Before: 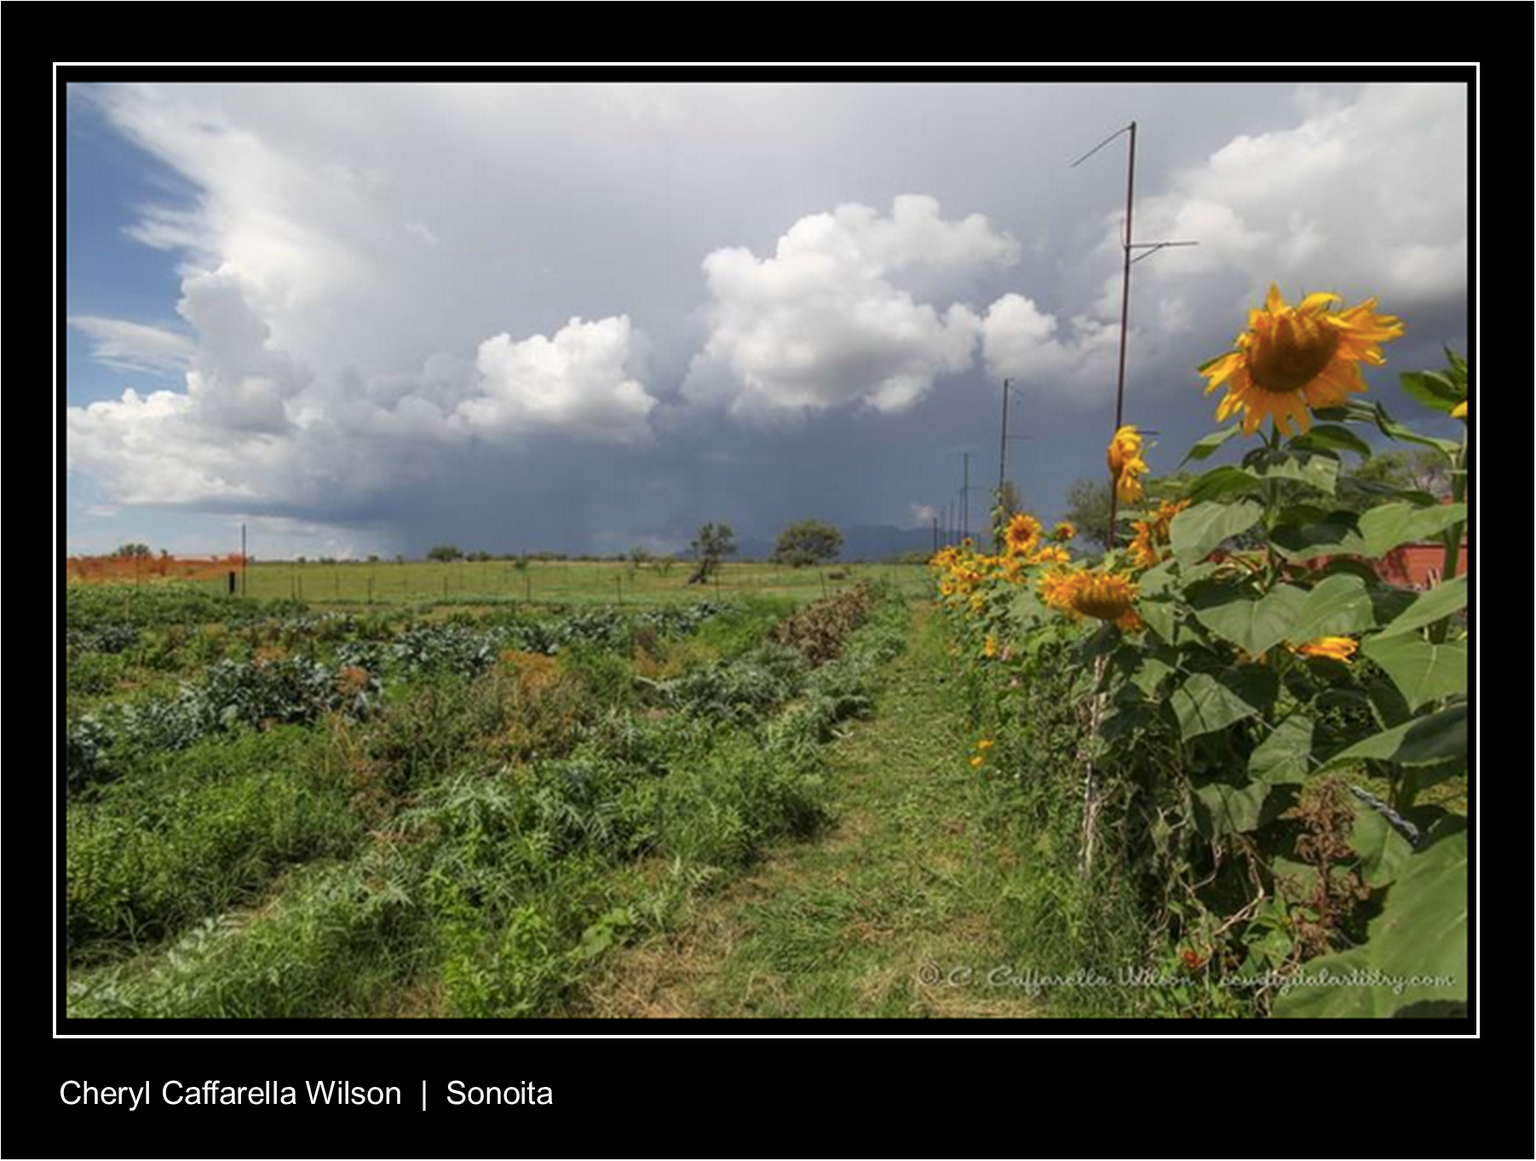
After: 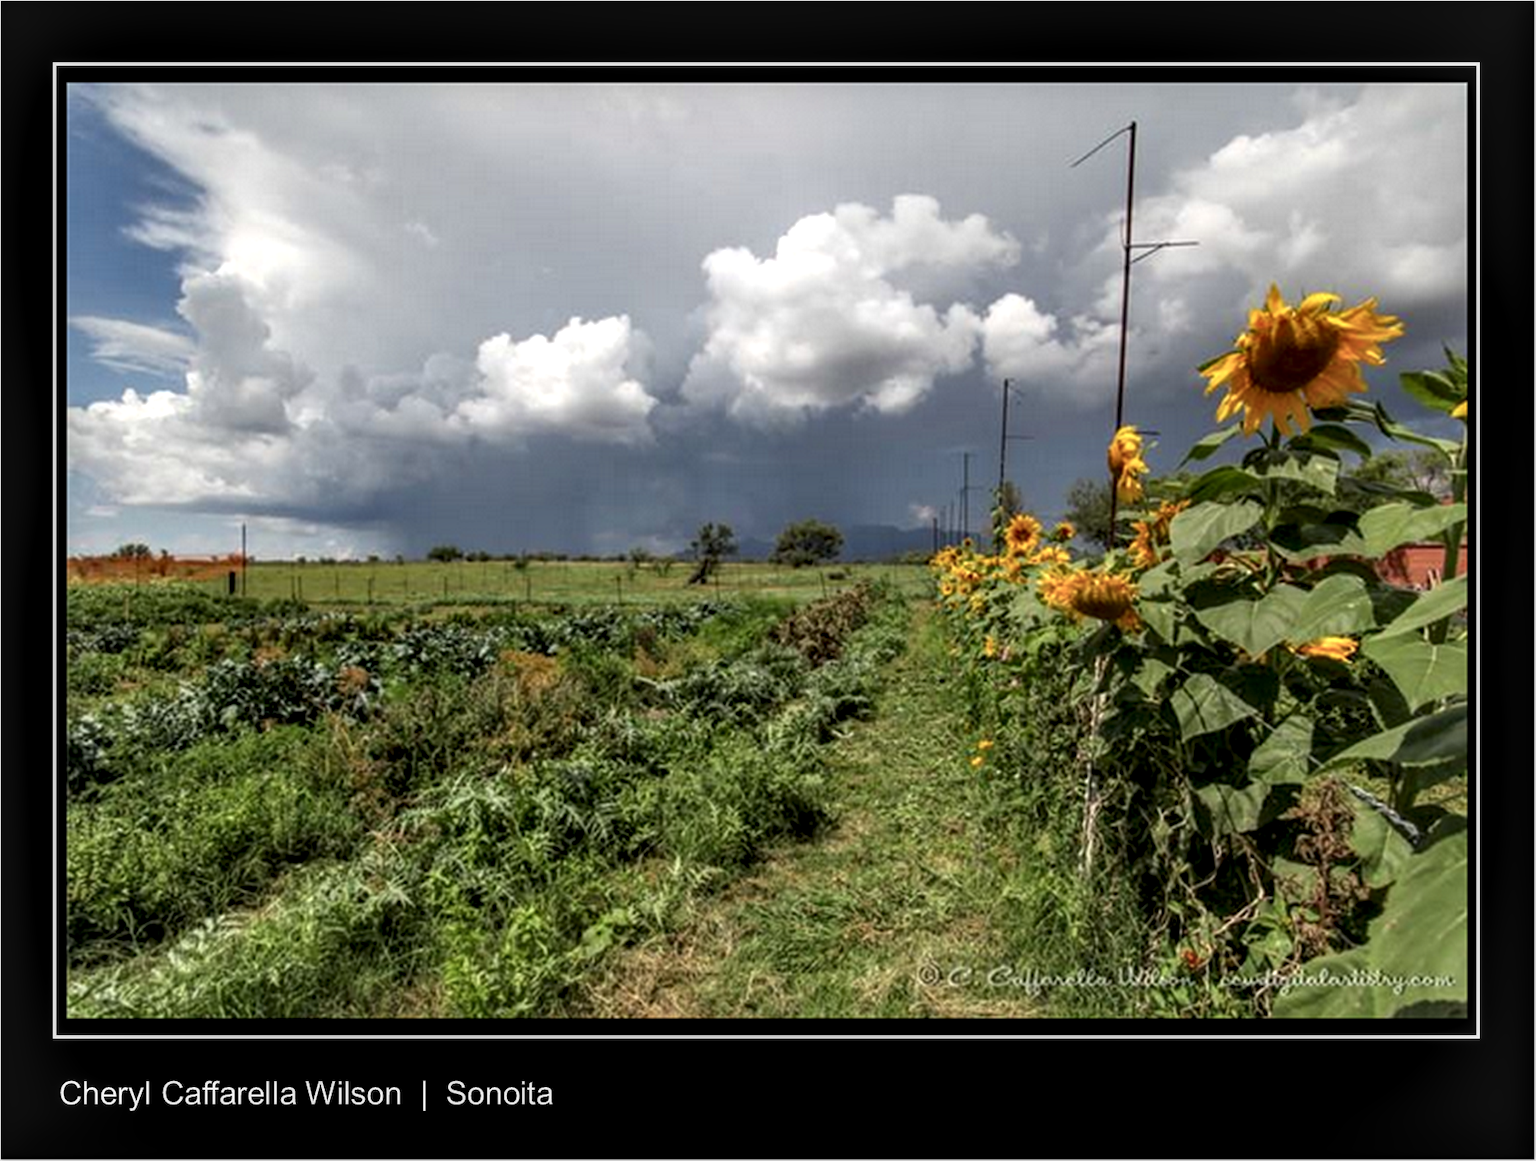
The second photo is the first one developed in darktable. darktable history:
local contrast: highlights 20%, shadows 70%, detail 170%
tone equalizer: on, module defaults
